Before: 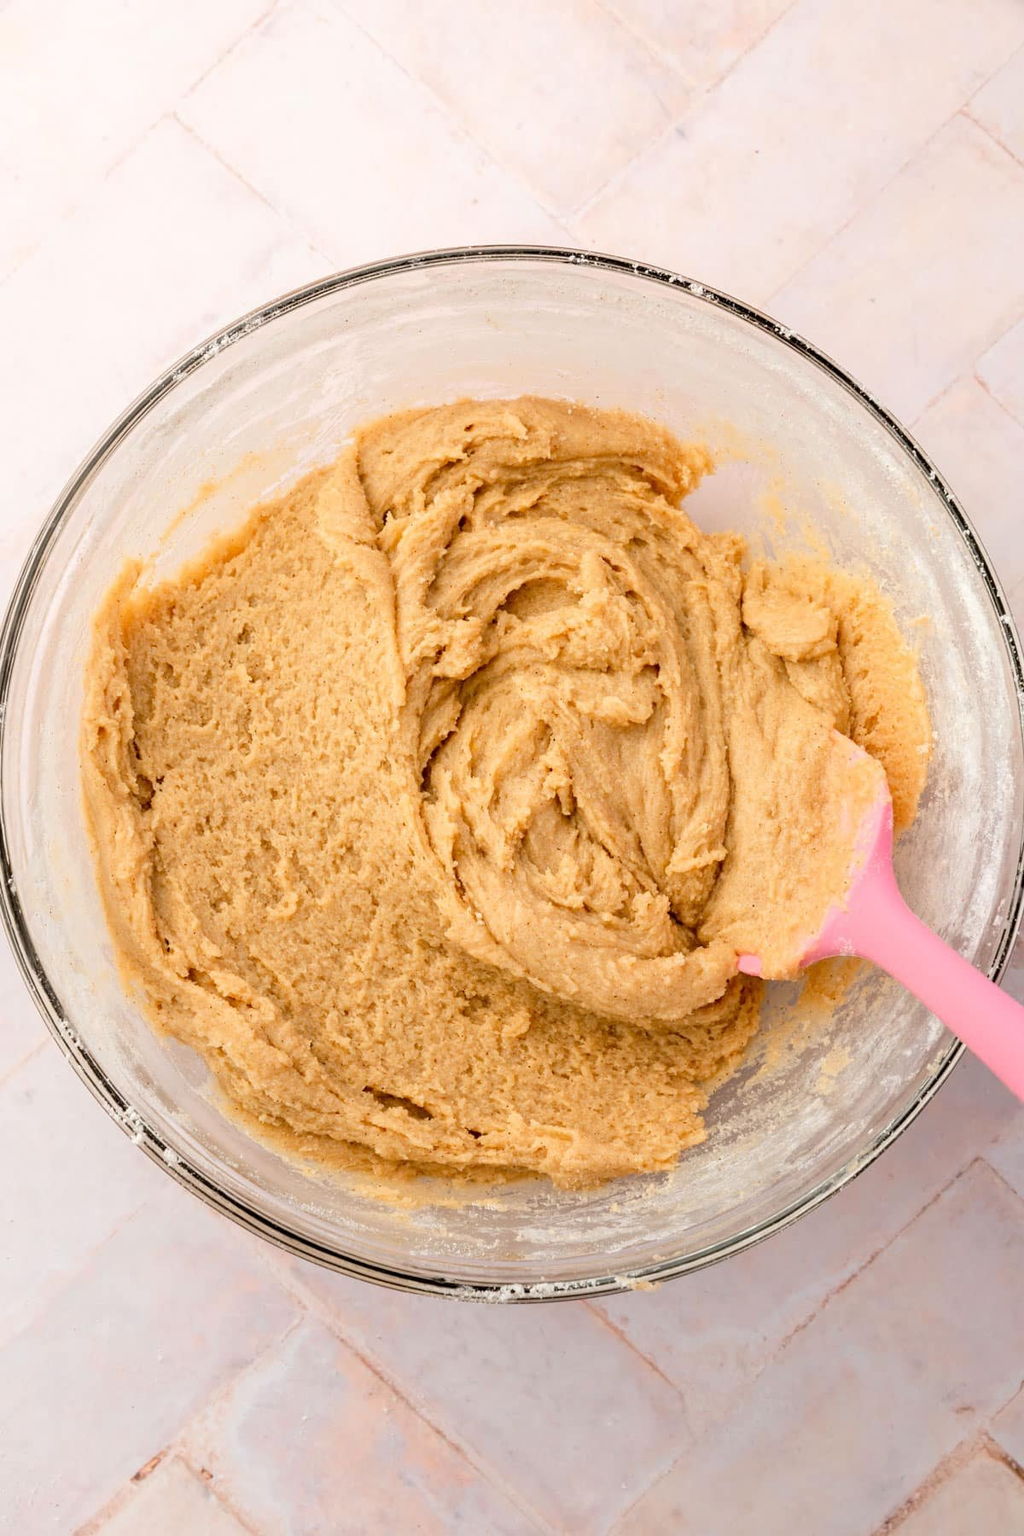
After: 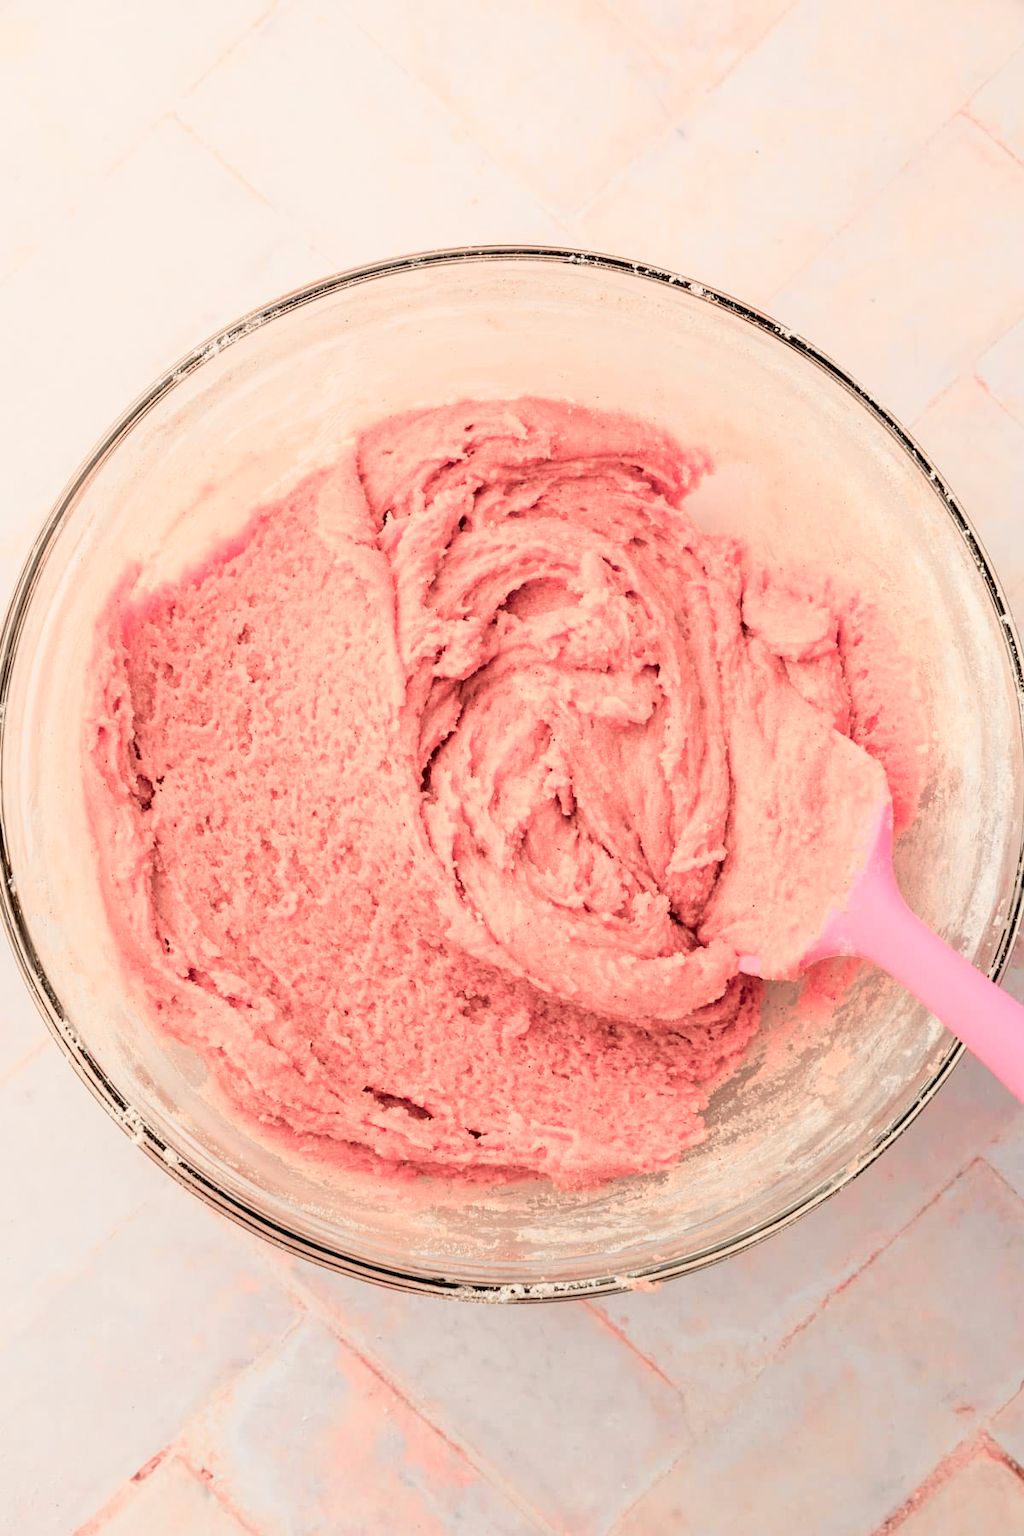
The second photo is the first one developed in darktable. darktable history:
exposure: exposure -0.021 EV, compensate highlight preservation false
tone curve: curves: ch0 [(0, 0.021) (0.049, 0.044) (0.152, 0.14) (0.328, 0.377) (0.473, 0.543) (0.641, 0.705) (0.85, 0.894) (1, 0.969)]; ch1 [(0, 0) (0.302, 0.331) (0.427, 0.433) (0.472, 0.47) (0.502, 0.503) (0.527, 0.524) (0.564, 0.591) (0.602, 0.632) (0.677, 0.701) (0.859, 0.885) (1, 1)]; ch2 [(0, 0) (0.33, 0.301) (0.447, 0.44) (0.487, 0.496) (0.502, 0.516) (0.535, 0.563) (0.565, 0.6) (0.618, 0.629) (1, 1)], color space Lab, independent channels, preserve colors none
color zones: curves: ch2 [(0, 0.488) (0.143, 0.417) (0.286, 0.212) (0.429, 0.179) (0.571, 0.154) (0.714, 0.415) (0.857, 0.495) (1, 0.488)]
